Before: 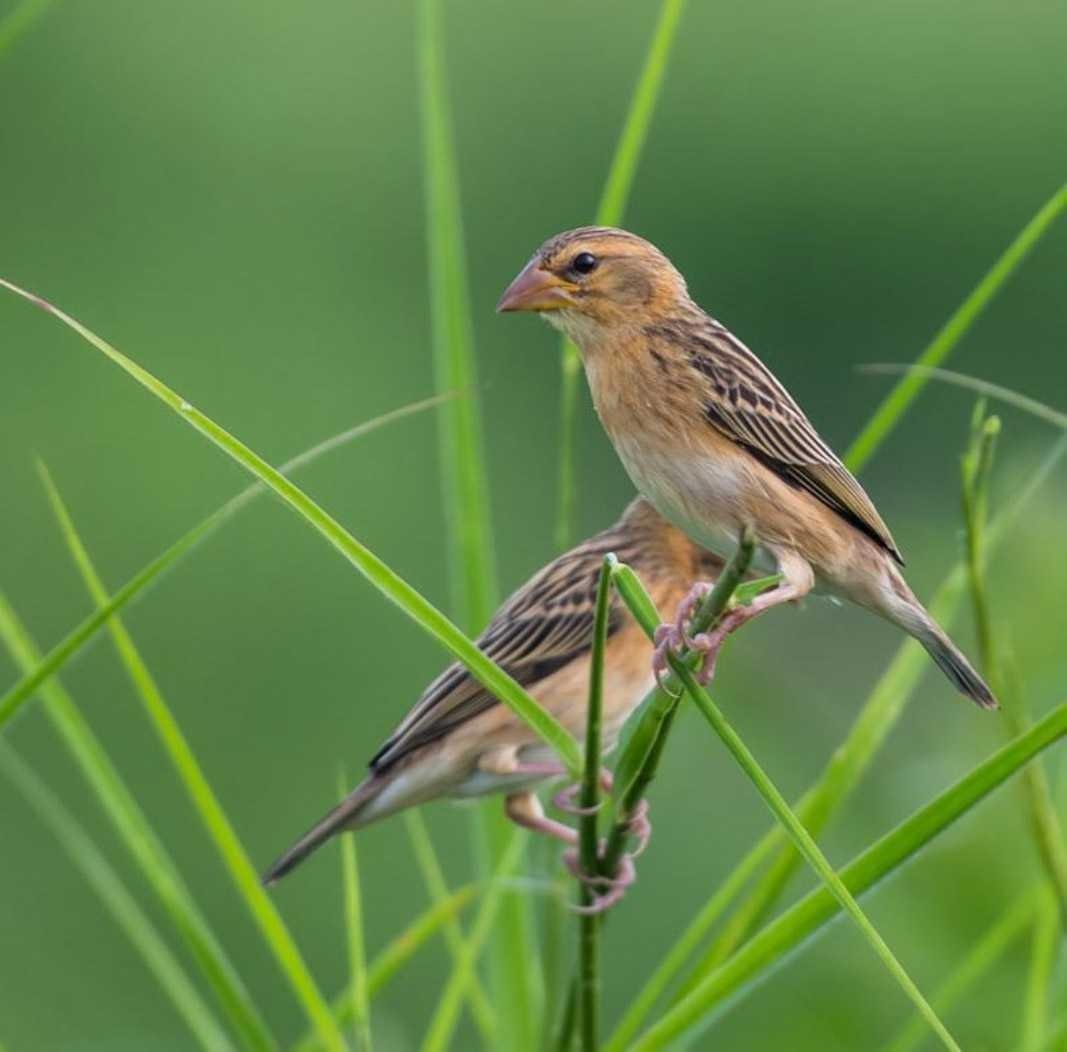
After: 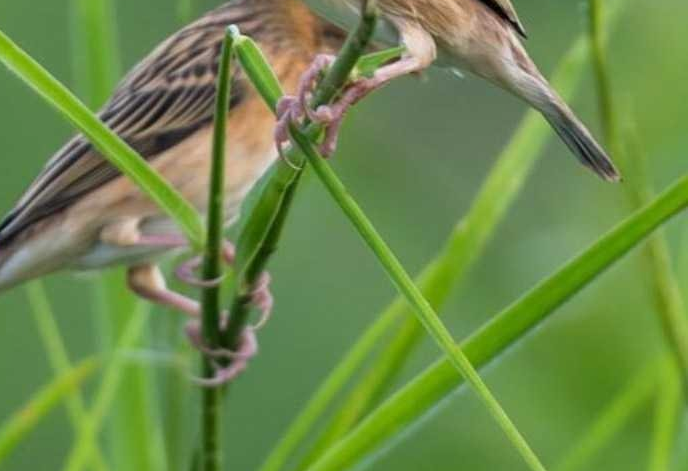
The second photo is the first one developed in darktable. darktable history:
crop and rotate: left 35.509%, top 50.238%, bottom 4.934%
tone equalizer: on, module defaults
